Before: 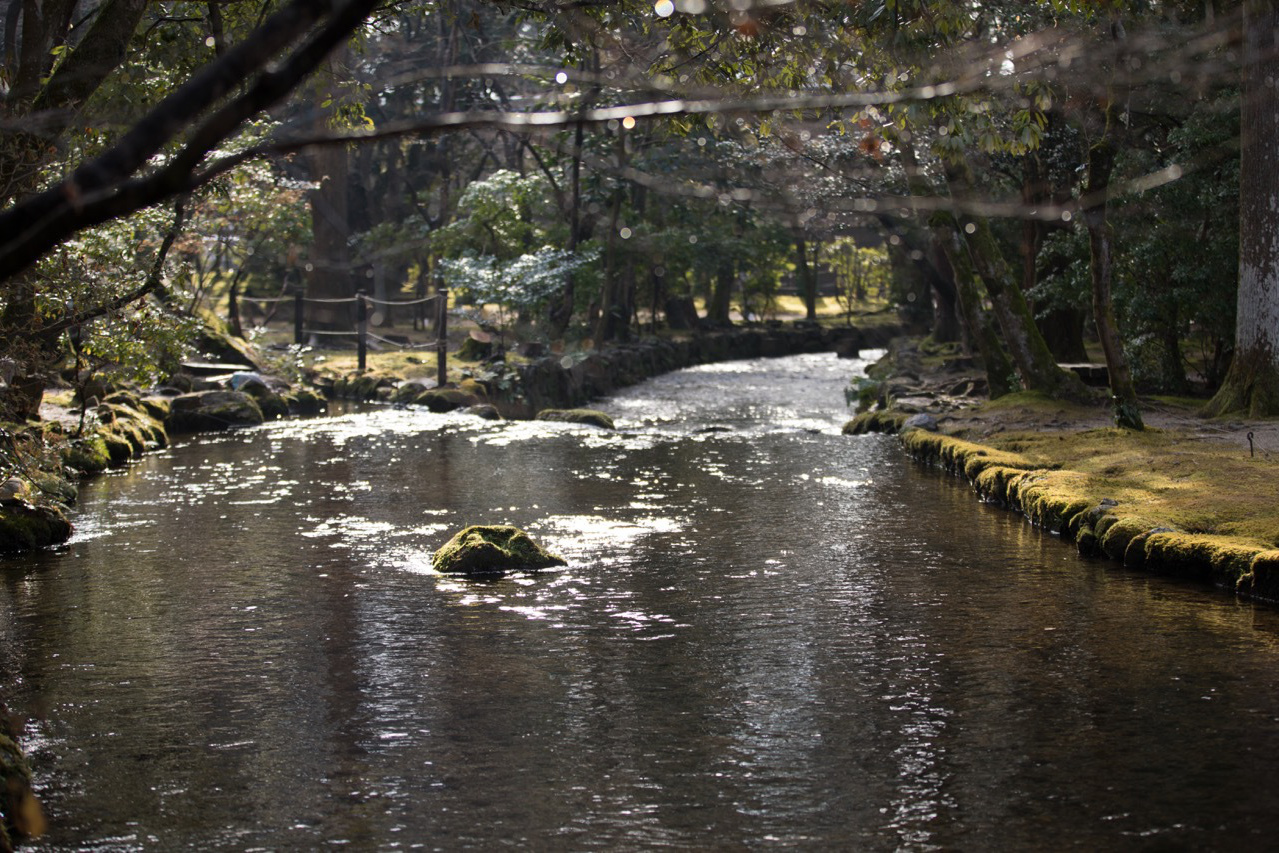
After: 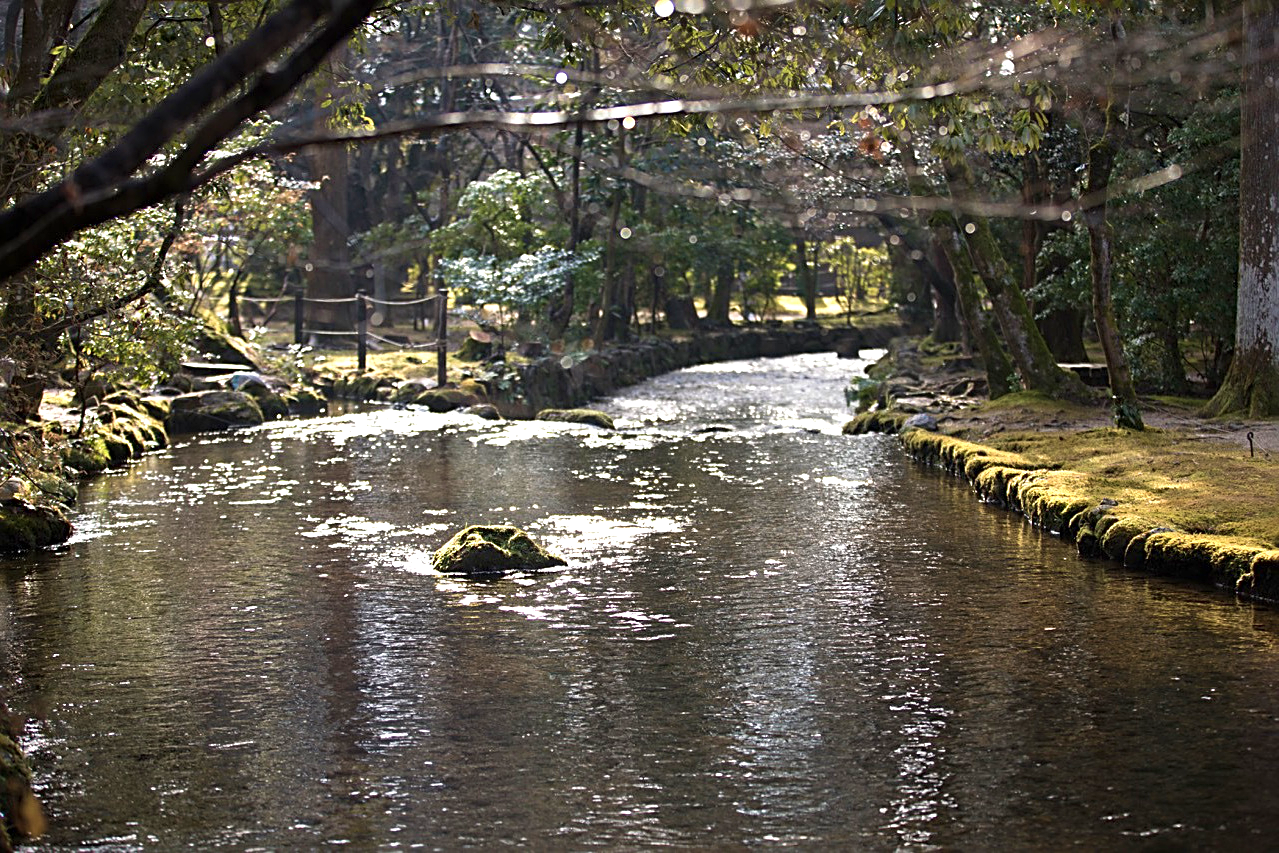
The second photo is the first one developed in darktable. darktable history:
sharpen: radius 2.674, amount 0.662
exposure: exposure 0.643 EV, compensate highlight preservation false
velvia: on, module defaults
